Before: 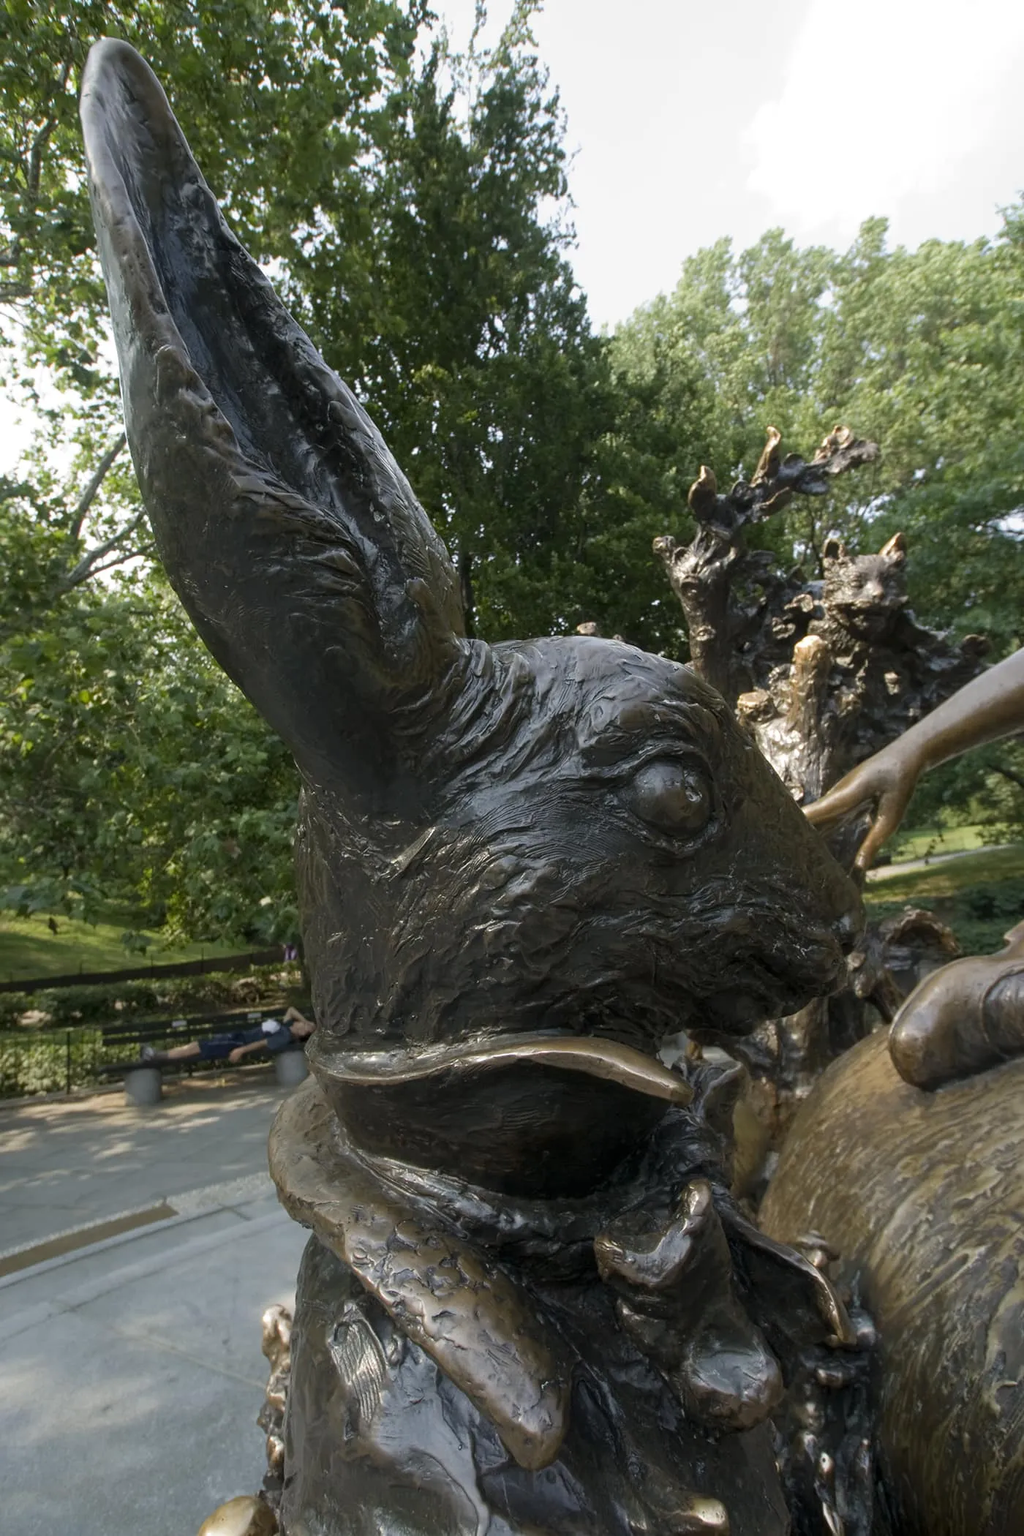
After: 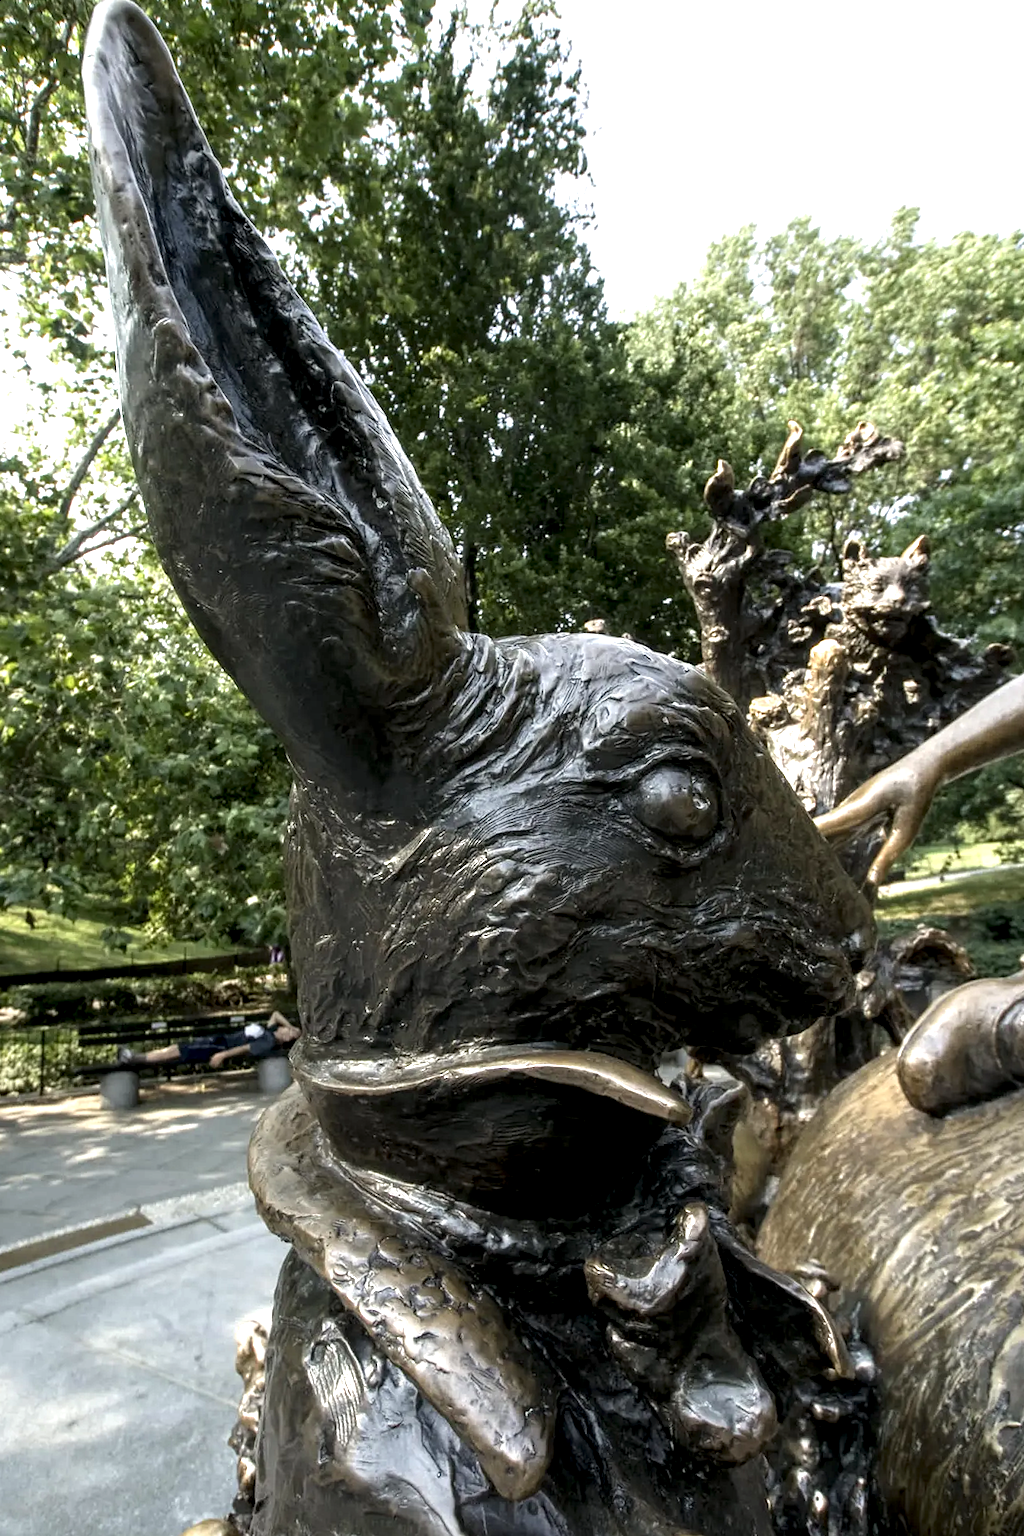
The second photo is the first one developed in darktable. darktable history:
exposure: black level correction 0, exposure 0.499 EV, compensate exposure bias true, compensate highlight preservation false
crop and rotate: angle -1.61°
shadows and highlights: shadows -9.68, white point adjustment 1.55, highlights 10.54
local contrast: highlights 81%, shadows 58%, detail 175%, midtone range 0.595
